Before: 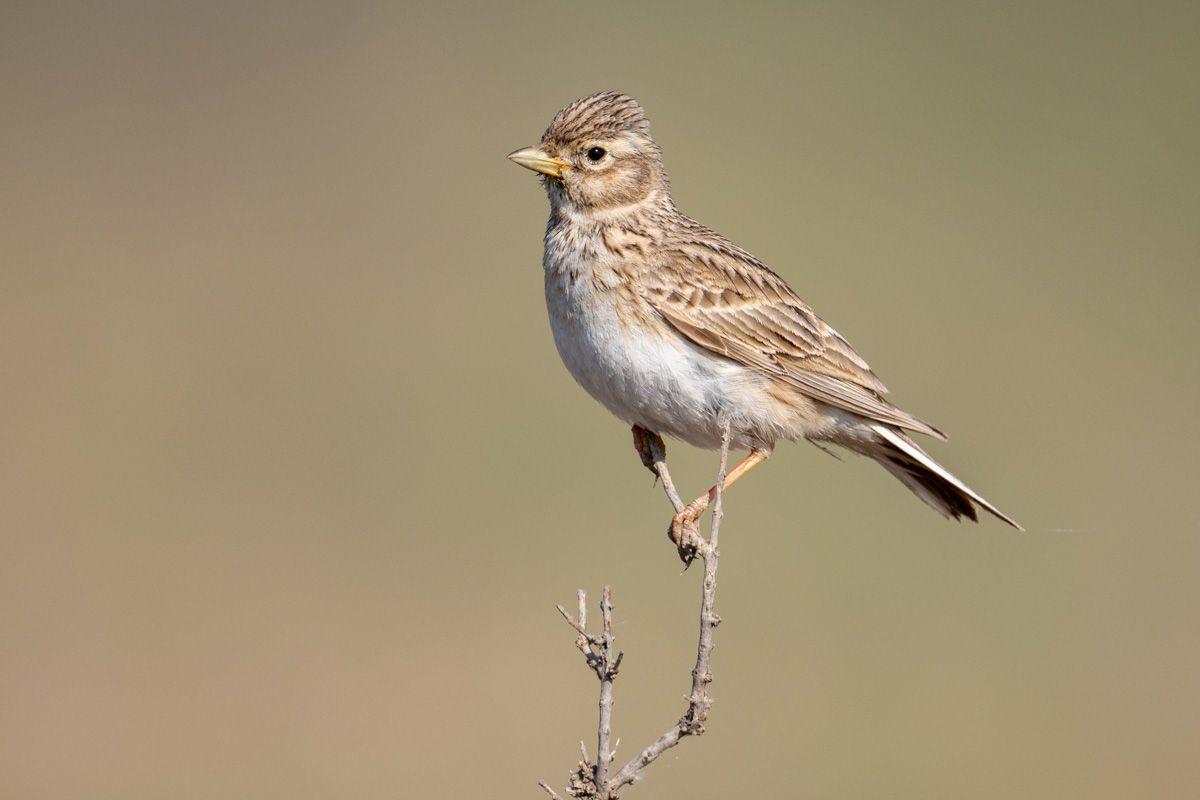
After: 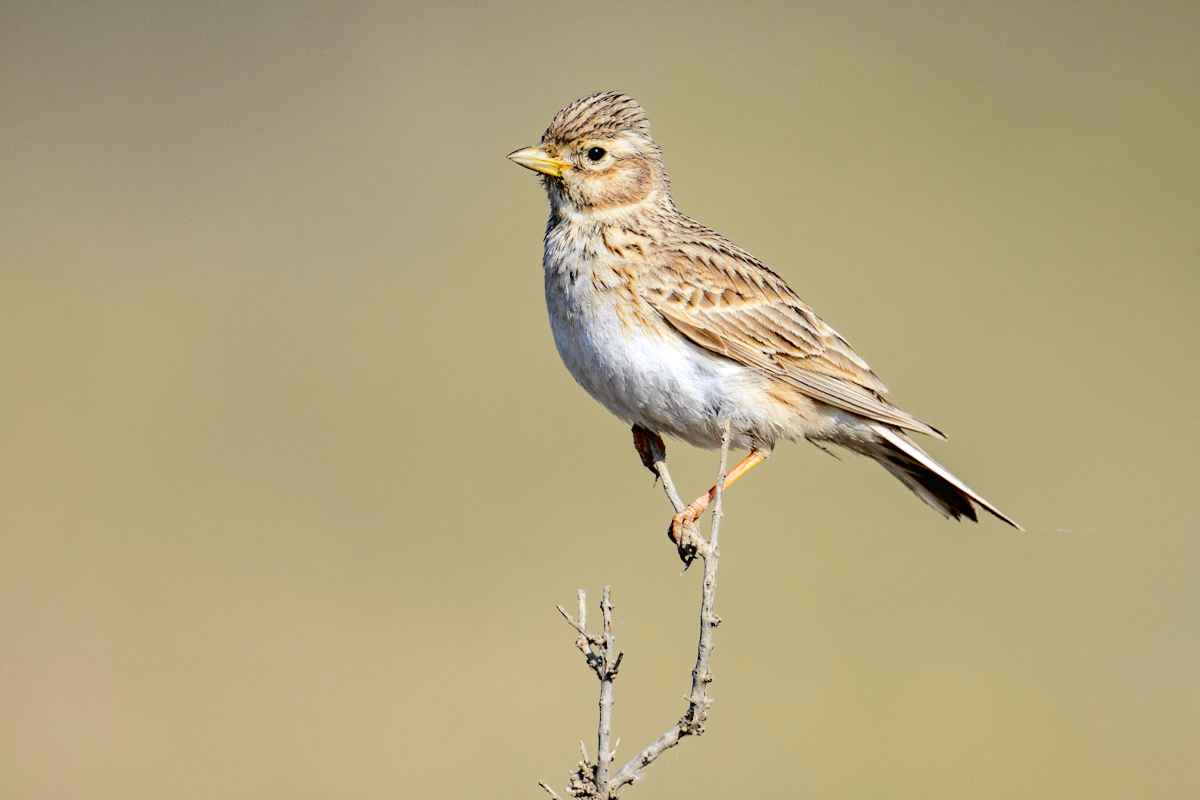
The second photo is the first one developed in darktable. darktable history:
tone curve: curves: ch0 [(0, 0.01) (0.097, 0.07) (0.204, 0.173) (0.447, 0.517) (0.539, 0.624) (0.733, 0.791) (0.879, 0.898) (1, 0.98)]; ch1 [(0, 0) (0.393, 0.415) (0.447, 0.448) (0.485, 0.494) (0.523, 0.509) (0.545, 0.544) (0.574, 0.578) (0.648, 0.674) (1, 1)]; ch2 [(0, 0) (0.369, 0.388) (0.449, 0.431) (0.499, 0.5) (0.521, 0.517) (0.53, 0.54) (0.564, 0.569) (0.674, 0.735) (1, 1)], color space Lab, independent channels, preserve colors none
base curve: curves: ch0 [(0, 0) (0.472, 0.508) (1, 1)], preserve colors none
haze removal: strength 0.289, distance 0.249, compatibility mode true, adaptive false
